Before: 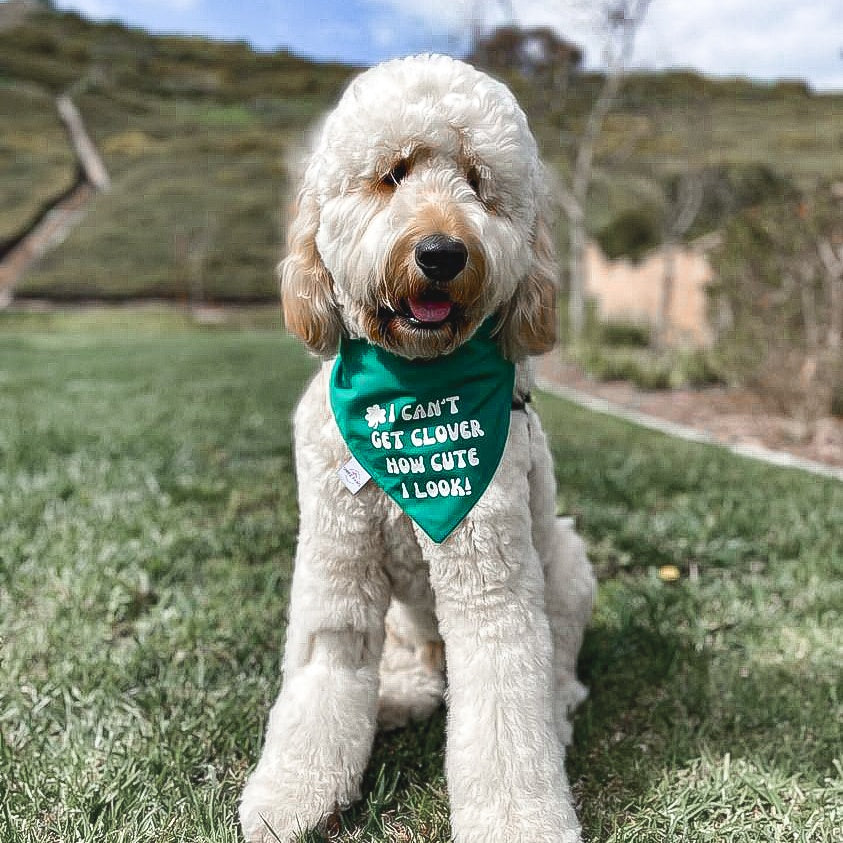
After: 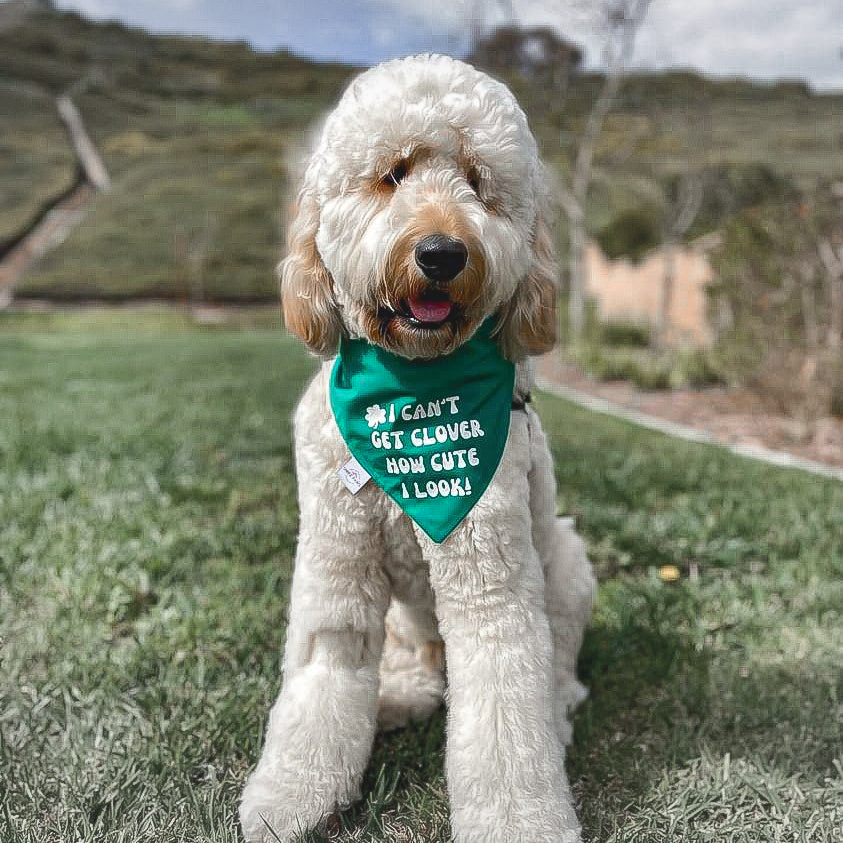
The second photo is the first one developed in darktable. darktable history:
shadows and highlights: on, module defaults
vignetting: fall-off start 100%, brightness -0.168, width/height ratio 1.32, unbound false
